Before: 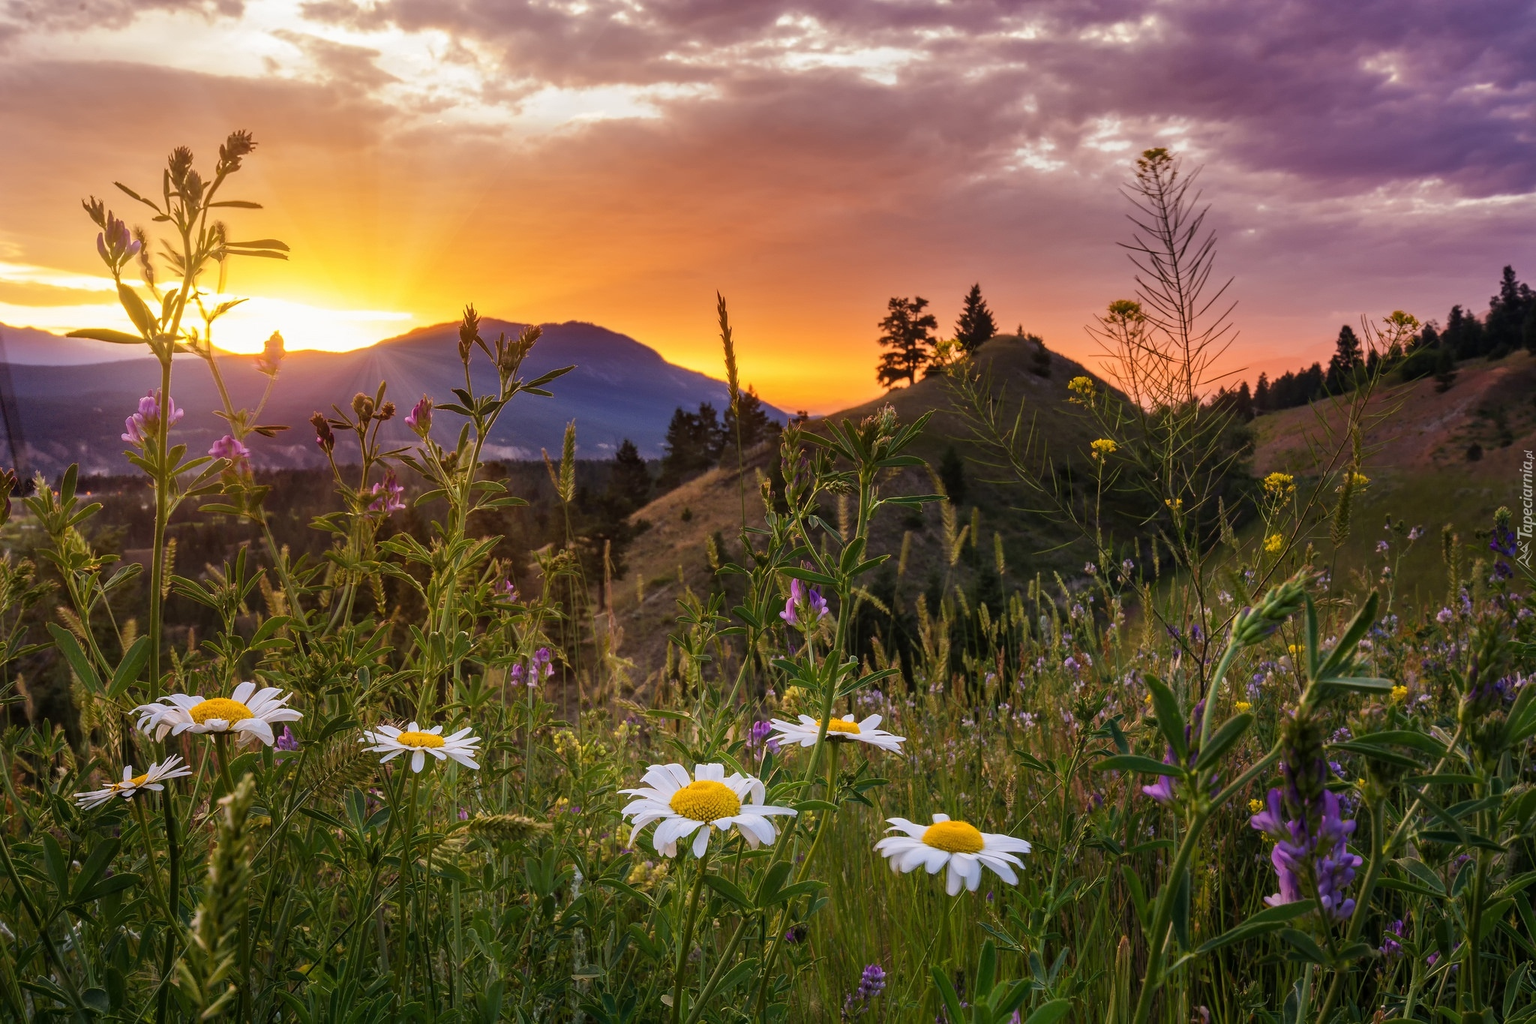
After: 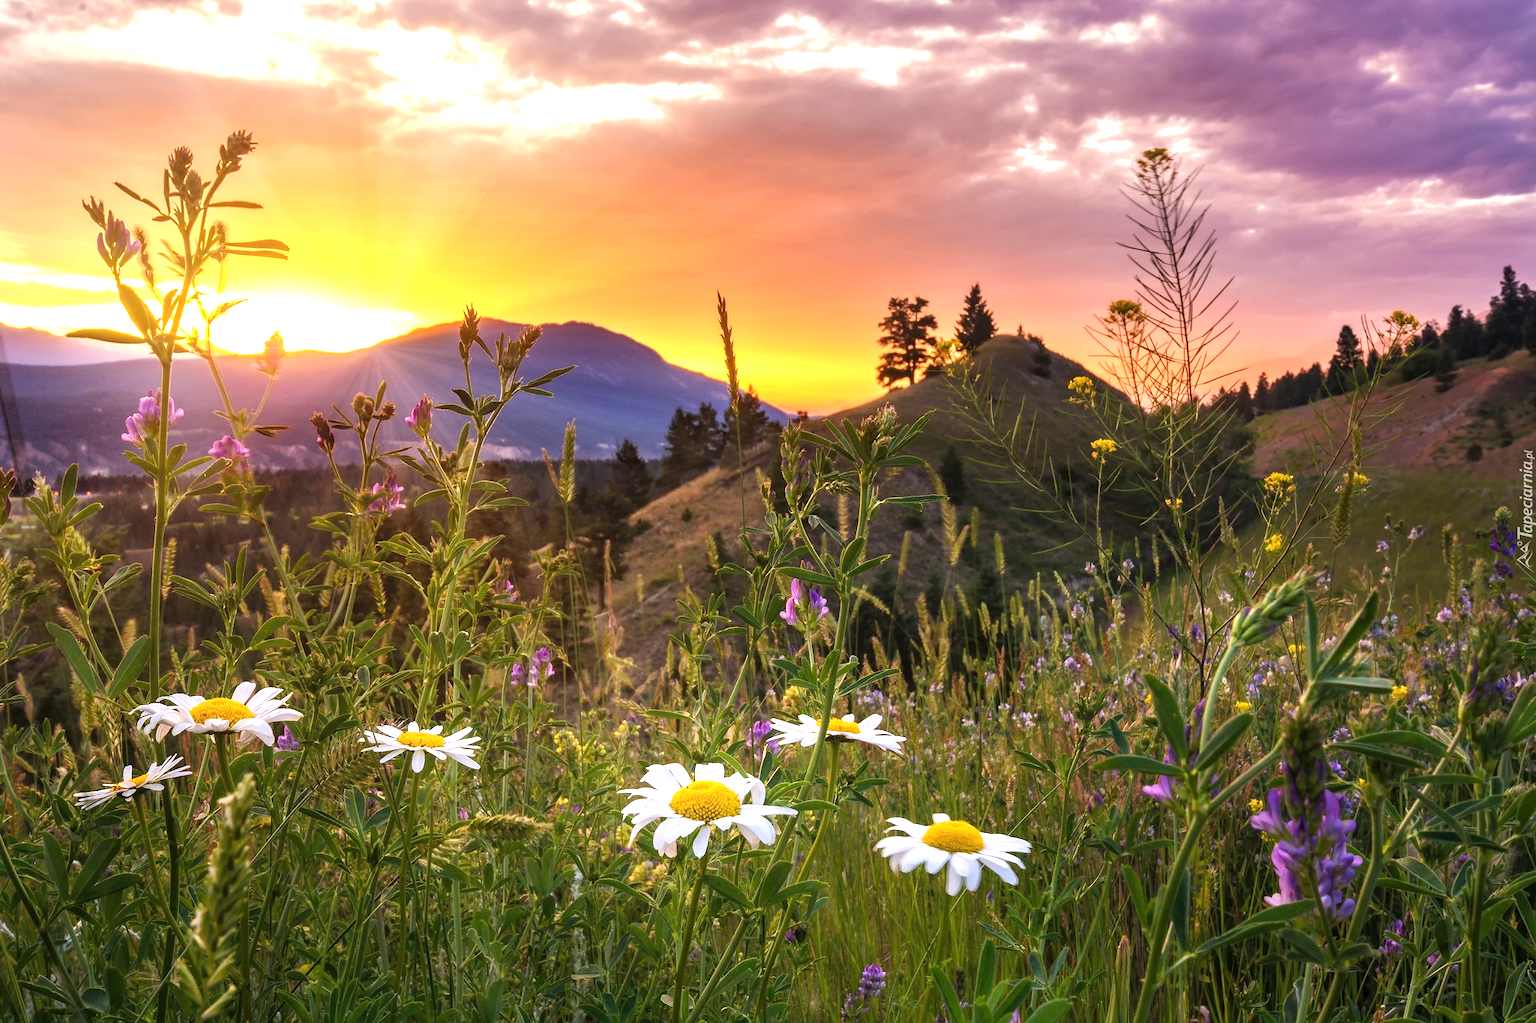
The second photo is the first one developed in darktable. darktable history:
tone equalizer: -8 EV 0.098 EV, edges refinement/feathering 500, mask exposure compensation -1.57 EV, preserve details guided filter
exposure: black level correction 0, exposure 0.891 EV, compensate highlight preservation false
